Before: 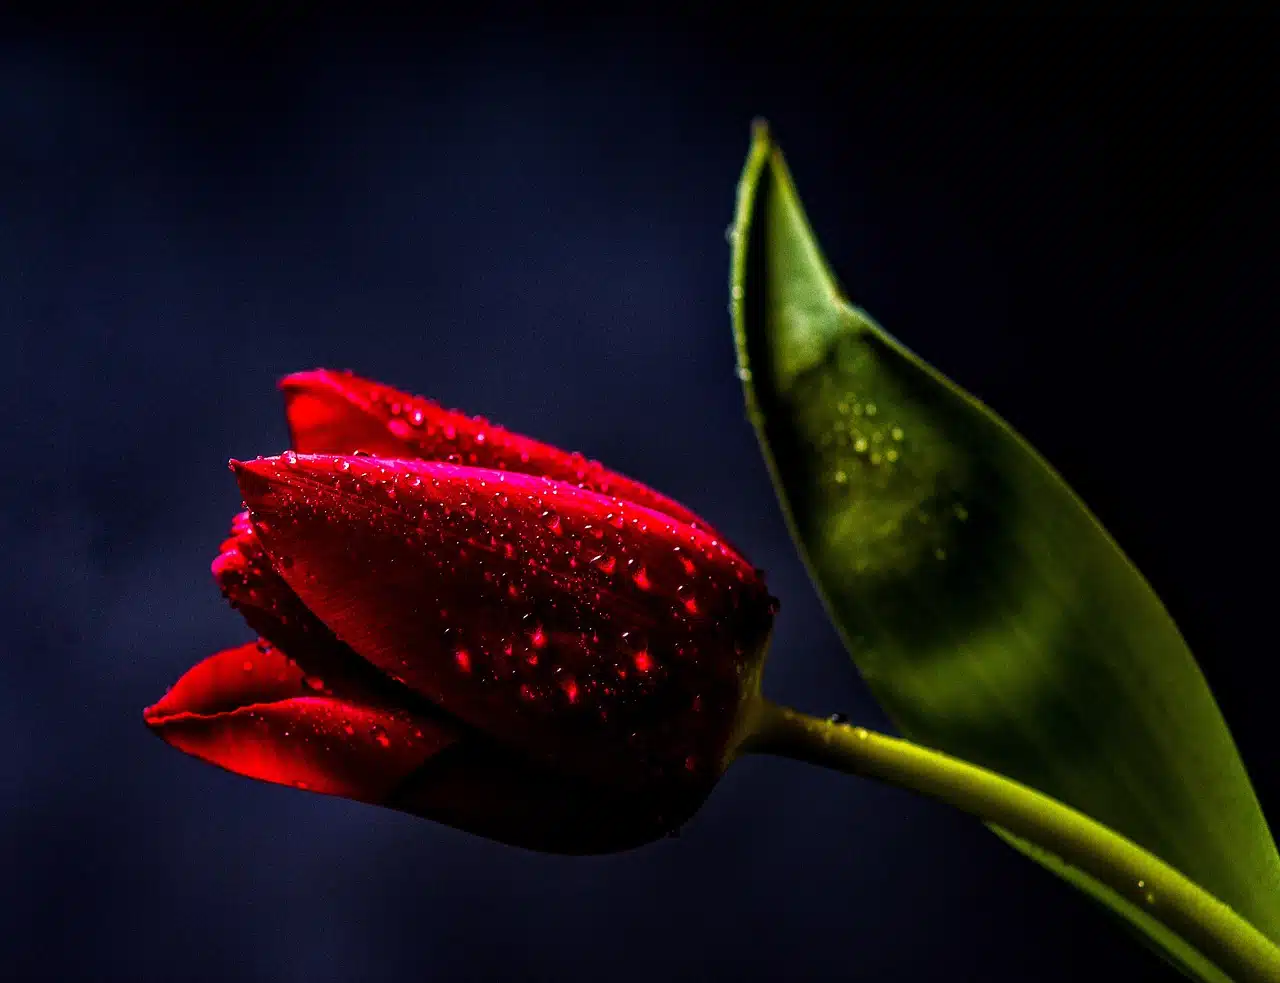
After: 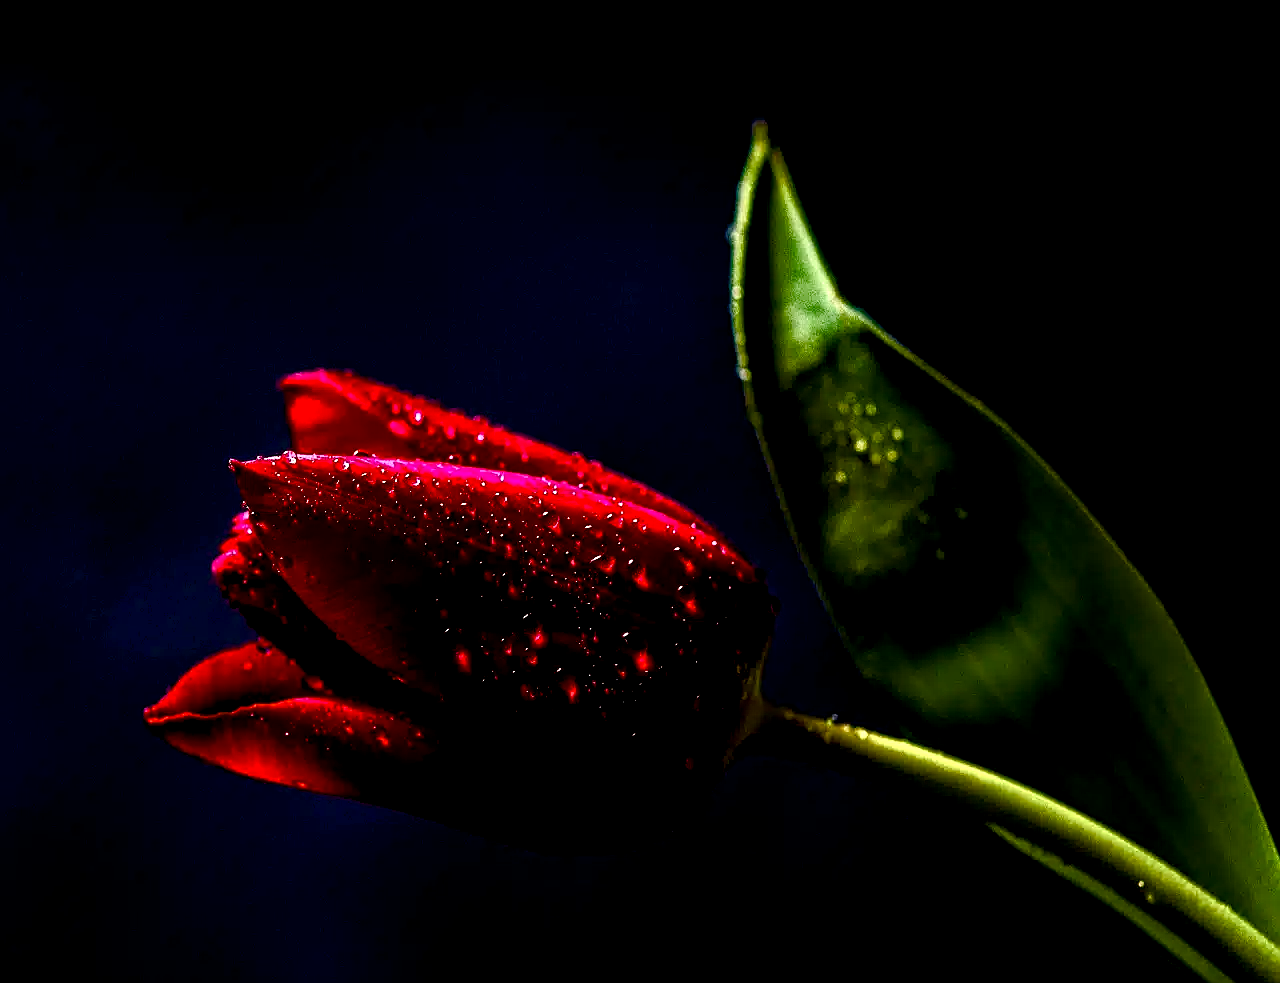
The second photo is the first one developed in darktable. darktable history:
haze removal: compatibility mode true, adaptive false
exposure: black level correction 0.01, exposure 0.008 EV, compensate highlight preservation false
sharpen: on, module defaults
color balance rgb: linear chroma grading › global chroma 15.153%, perceptual saturation grading › global saturation 20%, perceptual saturation grading › highlights -49.365%, perceptual saturation grading › shadows 24.201%, saturation formula JzAzBz (2021)
